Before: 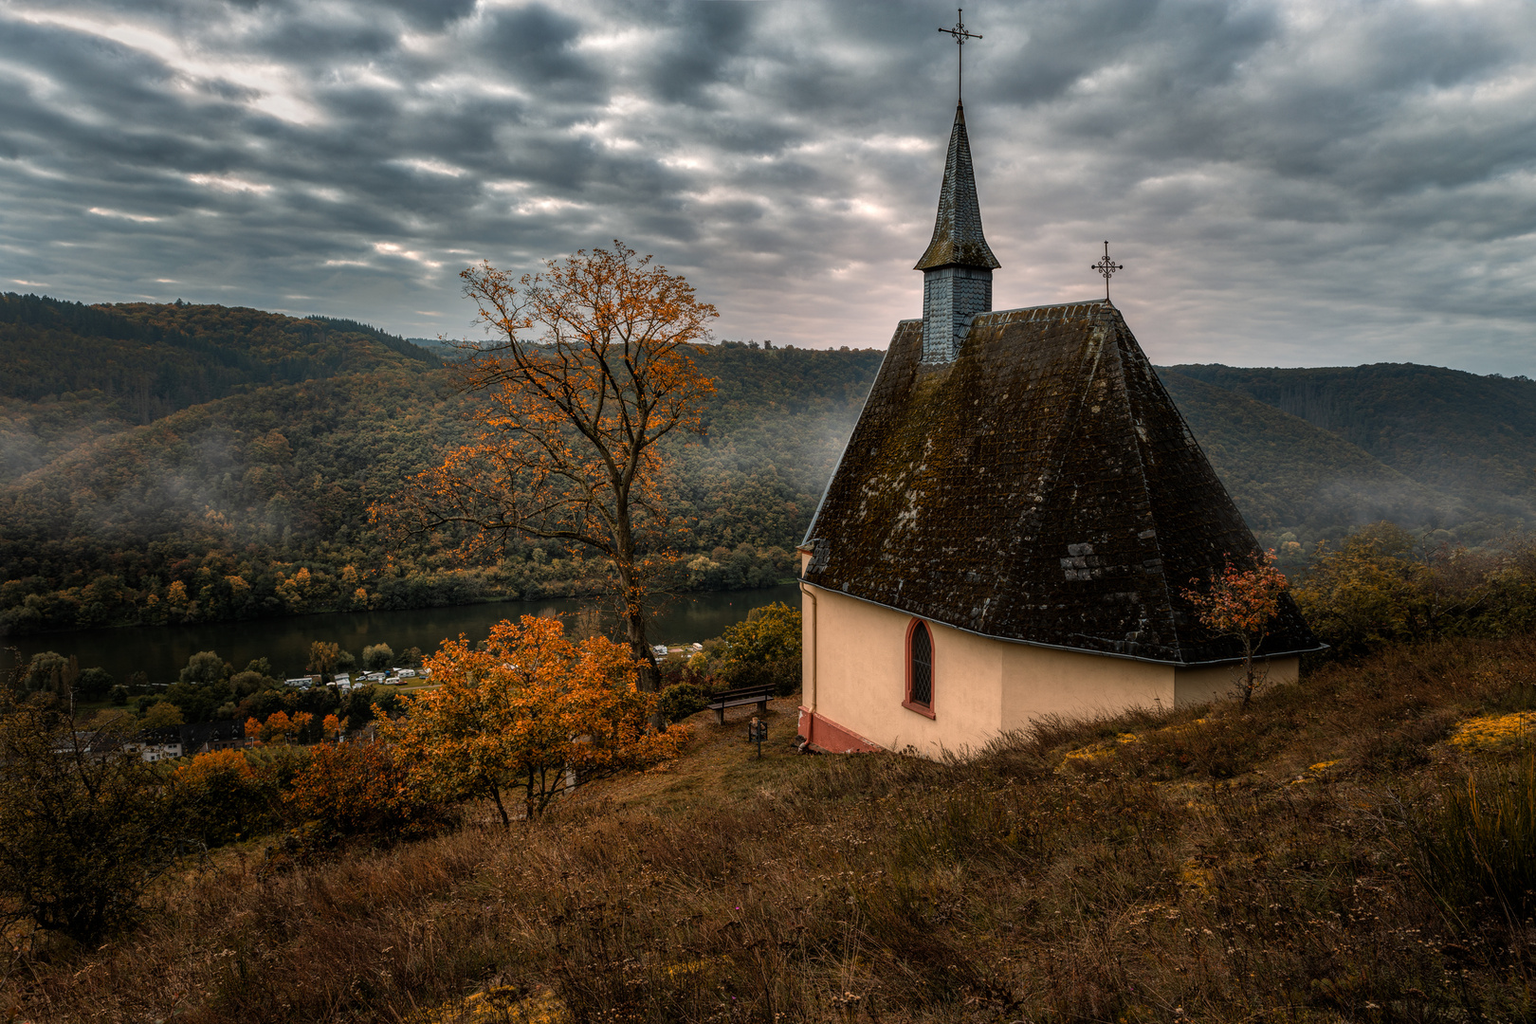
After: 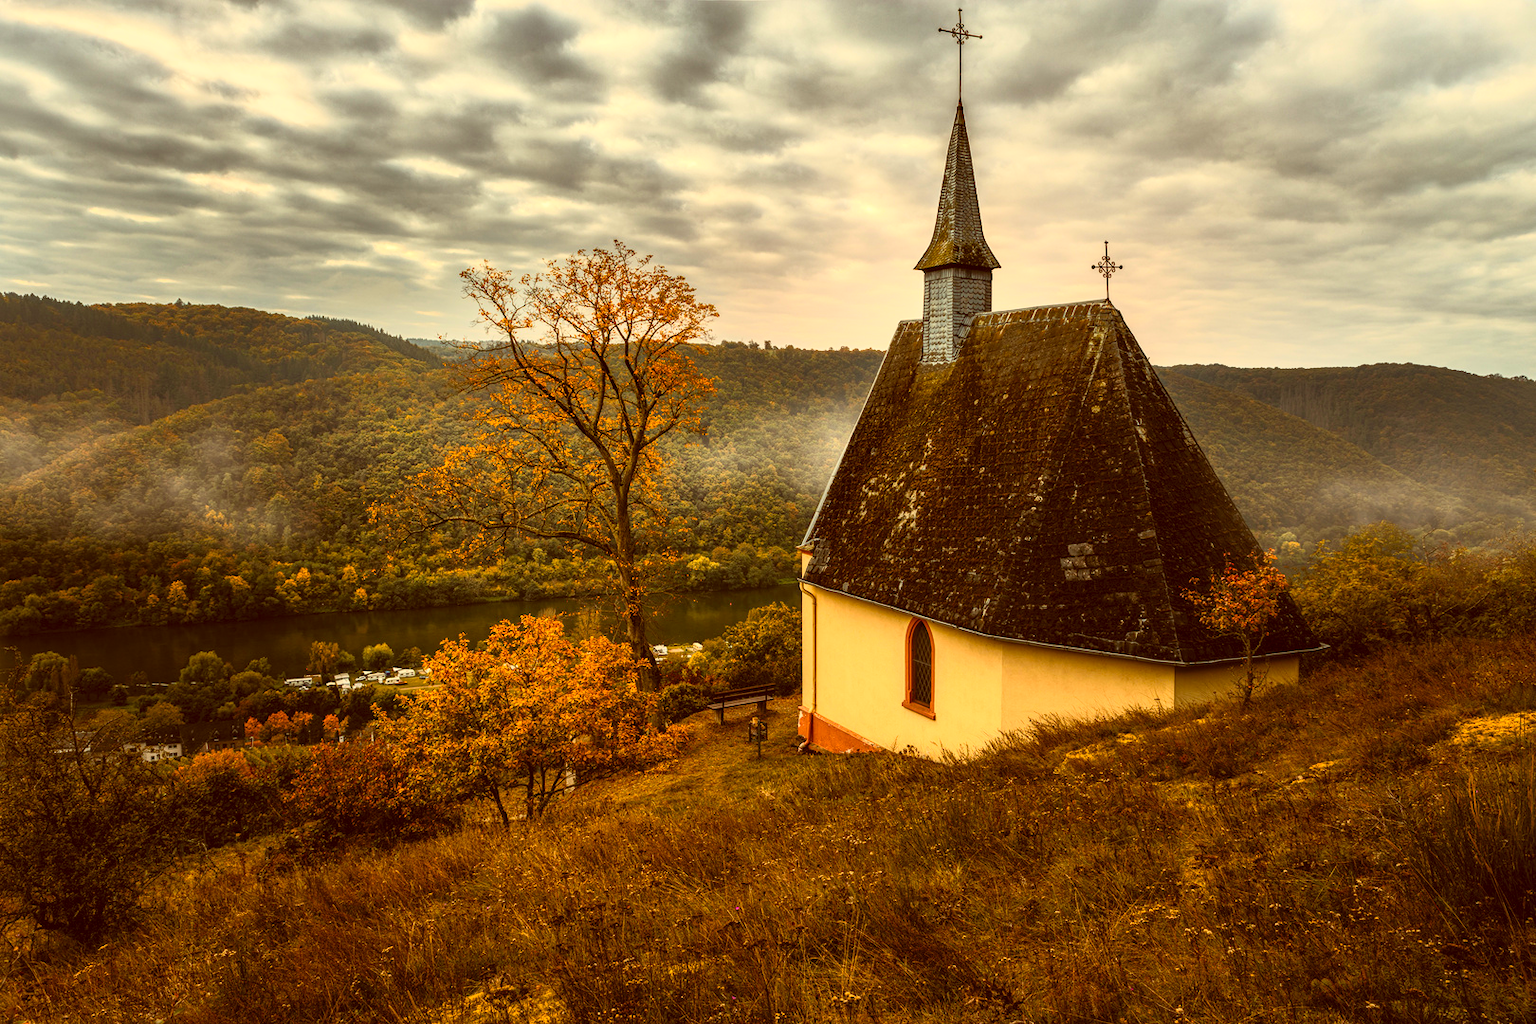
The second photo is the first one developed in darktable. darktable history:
contrast brightness saturation: contrast 0.377, brightness 0.536
color balance rgb: perceptual saturation grading › global saturation 40.258%, global vibrance 20%
color correction: highlights a* 0.979, highlights b* 24.78, shadows a* 15.6, shadows b* 24.22
